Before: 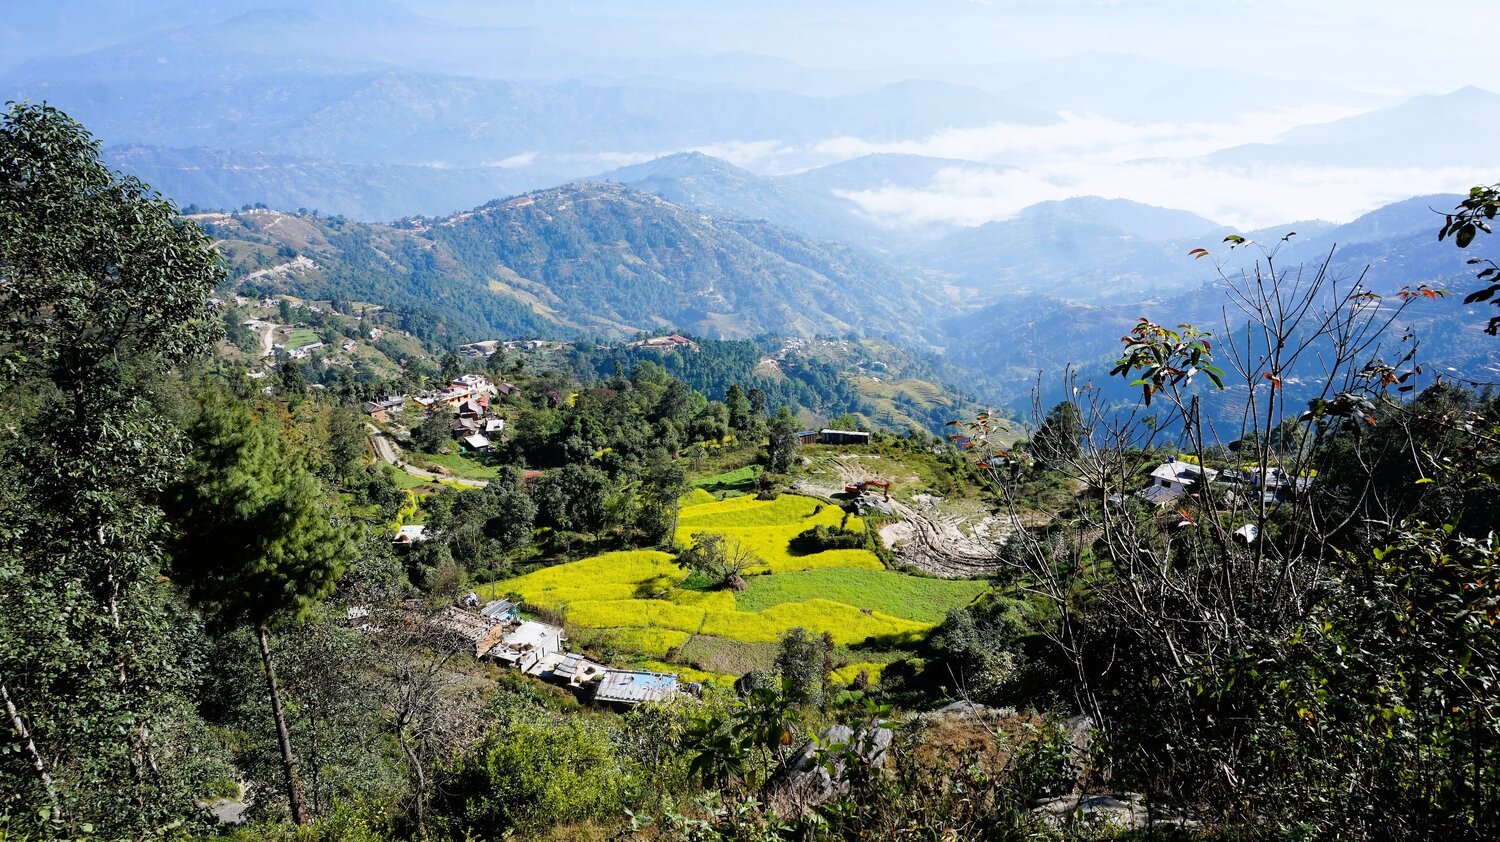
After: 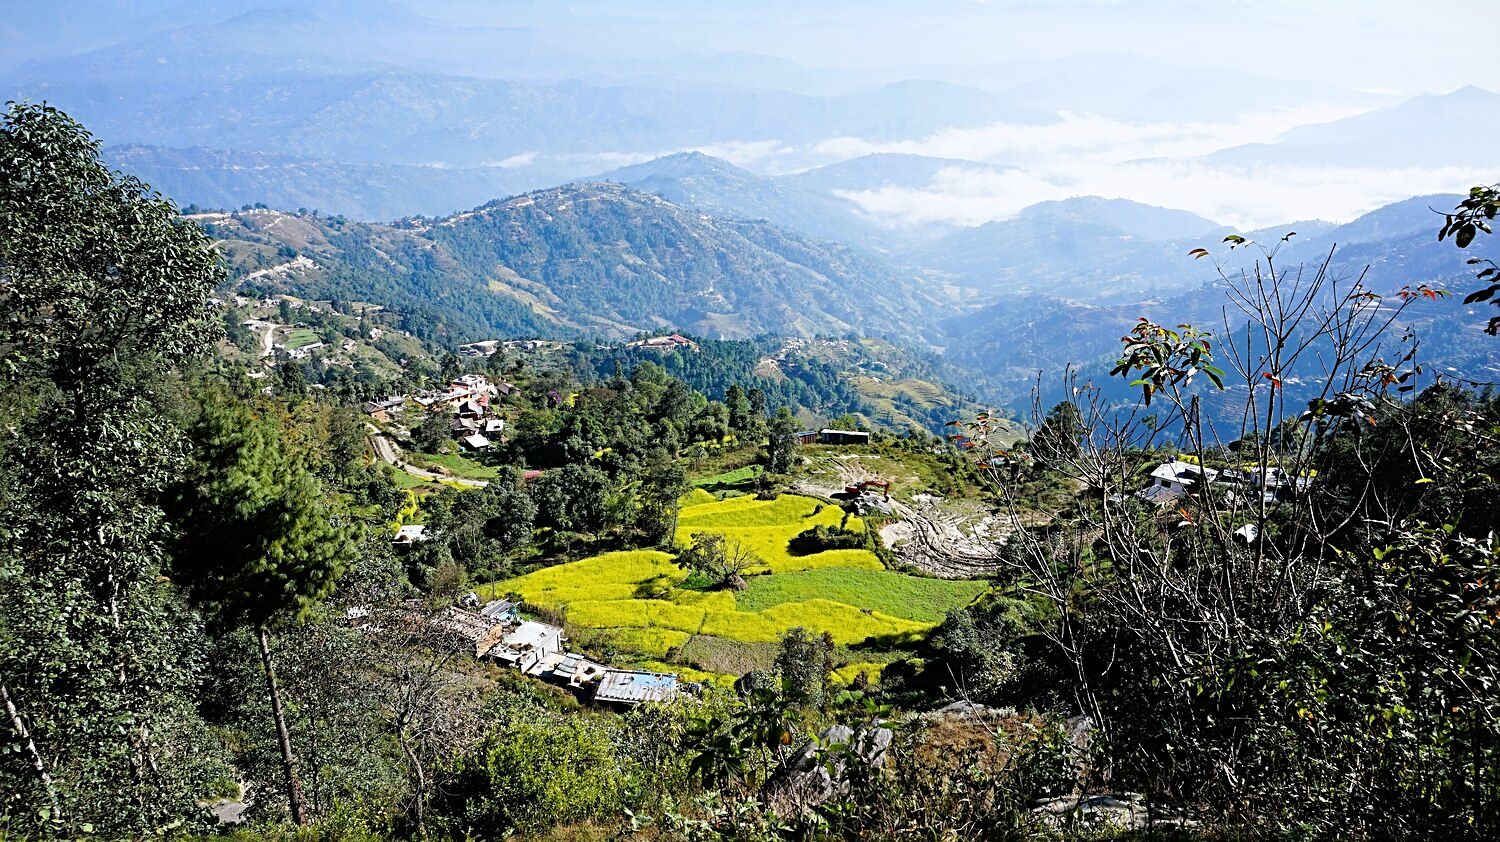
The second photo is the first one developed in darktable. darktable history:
sharpen: radius 3.119
vignetting: fall-off start 97.28%, fall-off radius 79%, brightness -0.462, saturation -0.3, width/height ratio 1.114, dithering 8-bit output, unbound false
